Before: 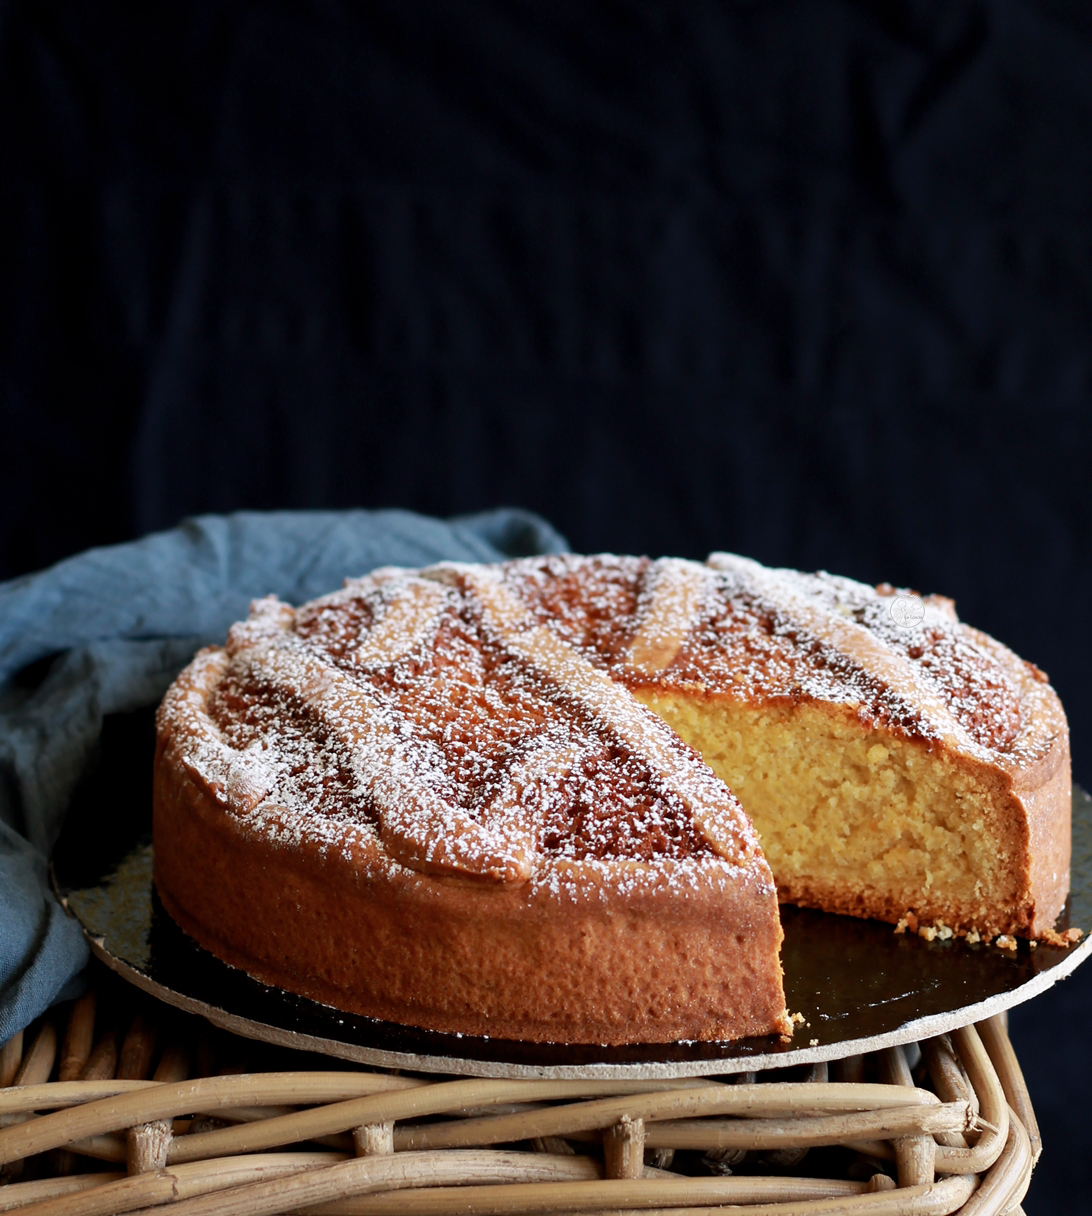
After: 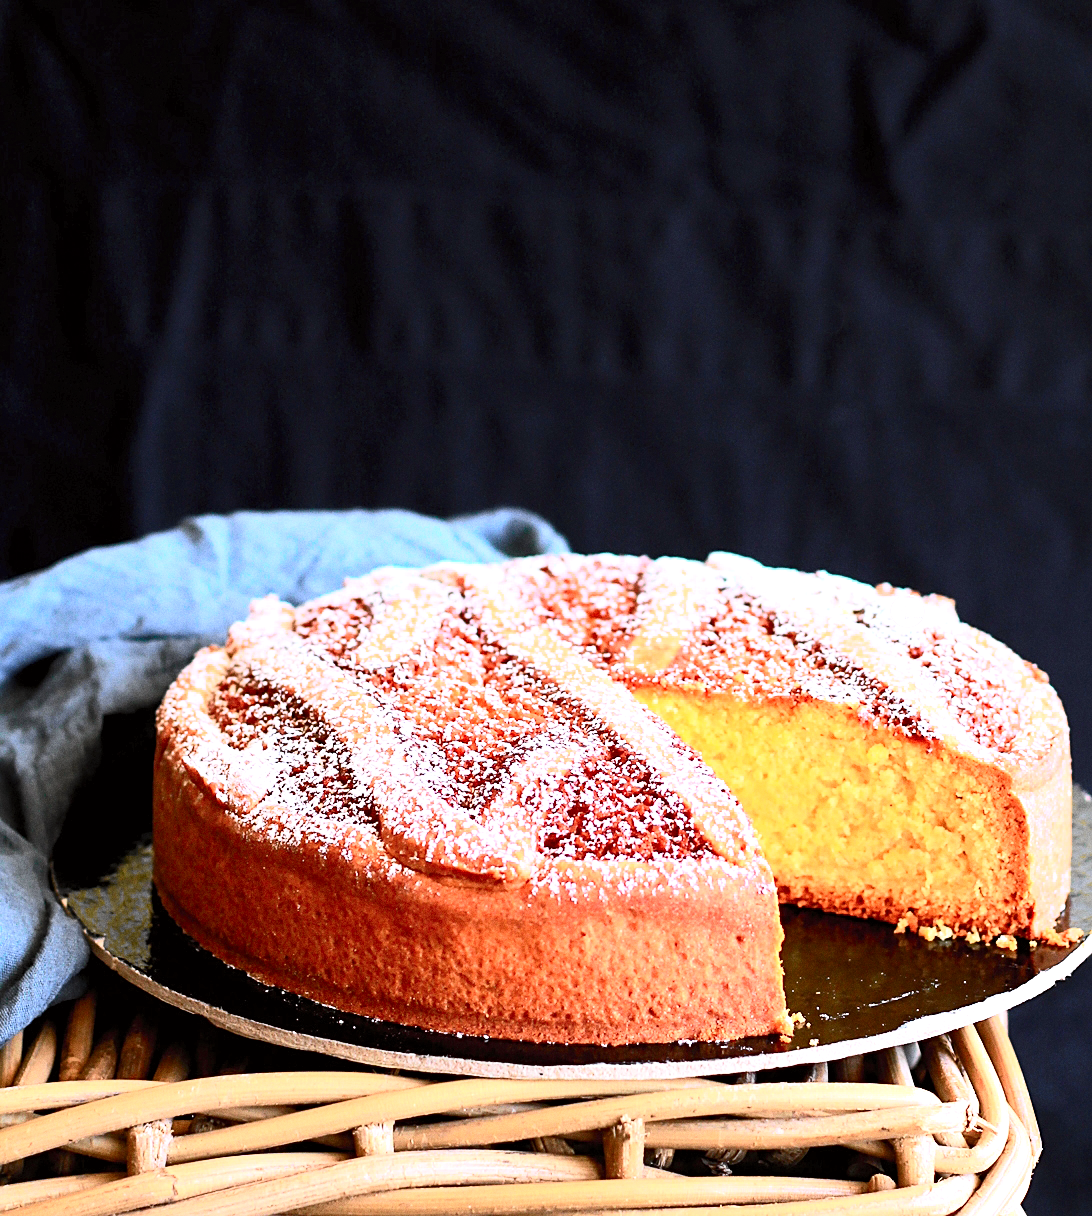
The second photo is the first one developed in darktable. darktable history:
exposure: exposure 0.921 EV, compensate highlight preservation false
color correction: saturation 0.98
sharpen: on, module defaults
tone curve: curves: ch0 [(0, 0) (0.055, 0.057) (0.258, 0.307) (0.434, 0.543) (0.517, 0.657) (0.745, 0.874) (1, 1)]; ch1 [(0, 0) (0.346, 0.307) (0.418, 0.383) (0.46, 0.439) (0.482, 0.493) (0.502, 0.503) (0.517, 0.514) (0.55, 0.561) (0.588, 0.603) (0.646, 0.688) (1, 1)]; ch2 [(0, 0) (0.346, 0.34) (0.431, 0.45) (0.485, 0.499) (0.5, 0.503) (0.527, 0.525) (0.545, 0.562) (0.679, 0.706) (1, 1)], color space Lab, independent channels, preserve colors none
grain: on, module defaults
contrast brightness saturation: contrast 0.2, brightness 0.16, saturation 0.22
white balance: red 1.004, blue 1.096
